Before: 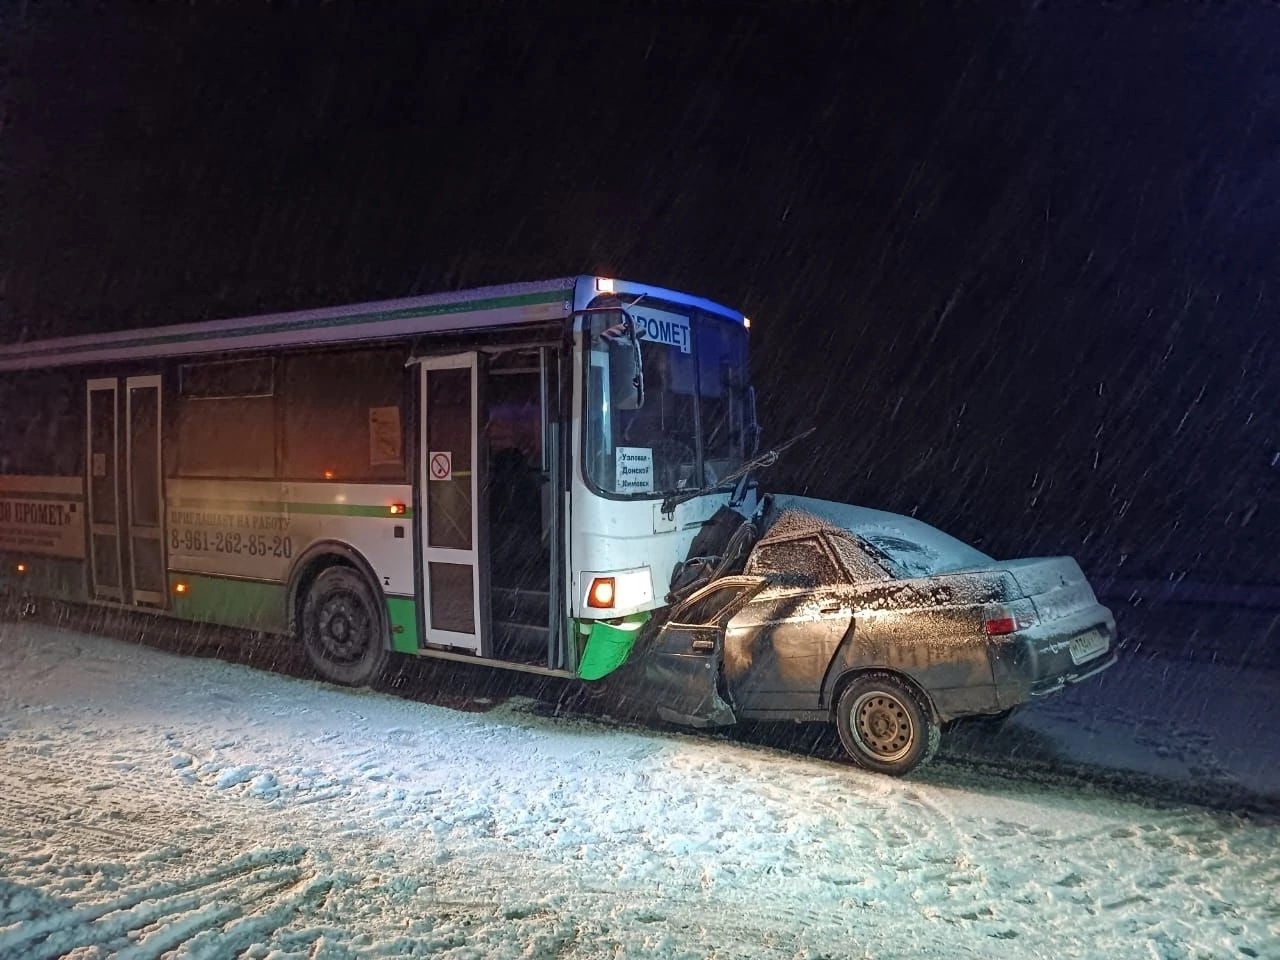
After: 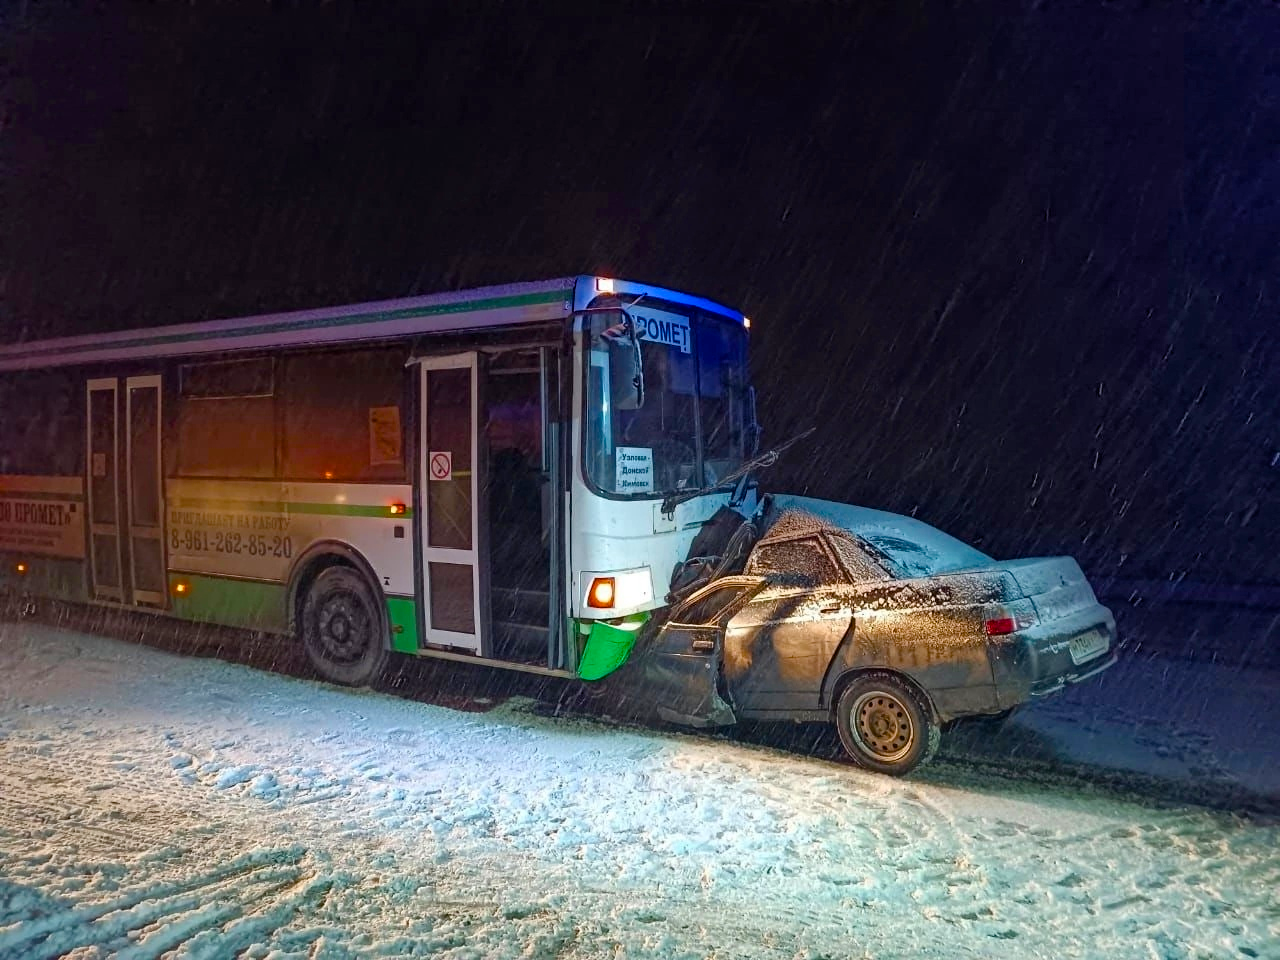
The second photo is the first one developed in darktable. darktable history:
color balance rgb: perceptual saturation grading › global saturation 36.914%, perceptual saturation grading › shadows 34.747%
